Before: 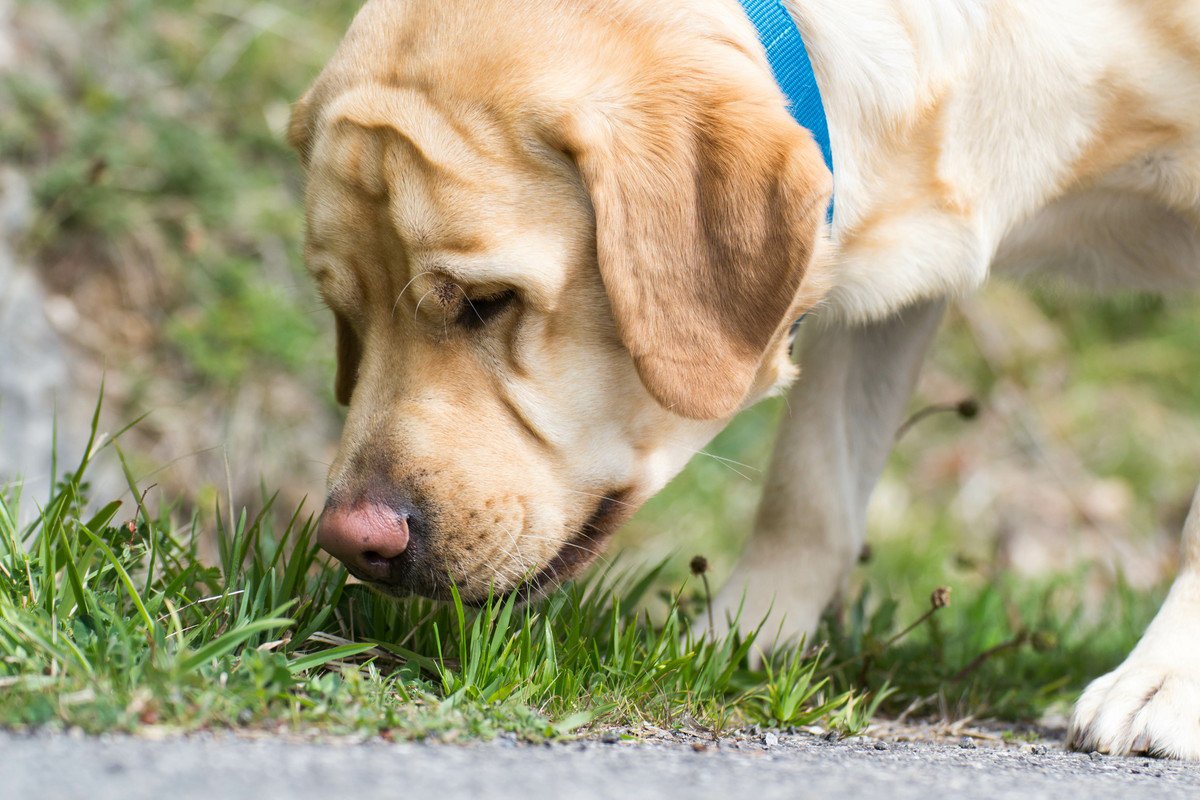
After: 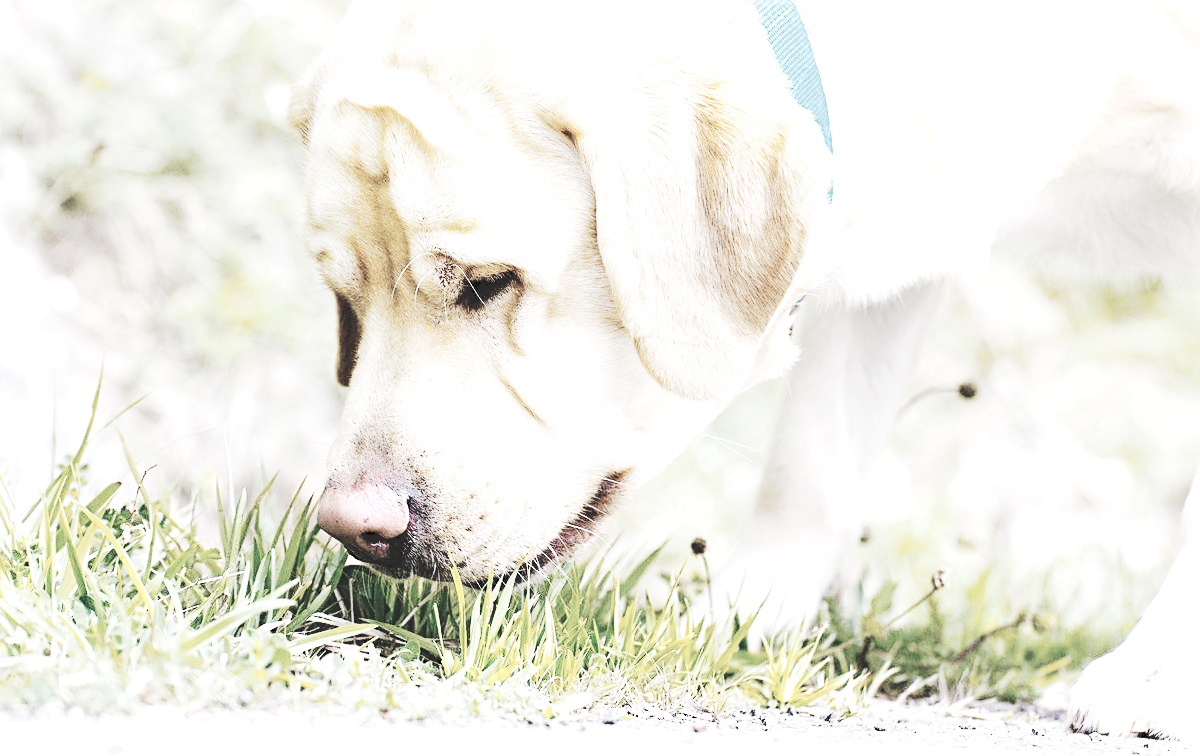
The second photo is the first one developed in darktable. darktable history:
exposure: black level correction 0, exposure 1.173 EV, compensate exposure bias true, compensate highlight preservation false
color zones: curves: ch1 [(0, 0.34) (0.143, 0.164) (0.286, 0.152) (0.429, 0.176) (0.571, 0.173) (0.714, 0.188) (0.857, 0.199) (1, 0.34)]
color balance rgb: perceptual saturation grading › global saturation 20%, global vibrance 20%
white balance: red 1.004, blue 1.096
base curve: curves: ch0 [(0, 0) (0, 0.001) (0.001, 0.001) (0.004, 0.002) (0.007, 0.004) (0.015, 0.013) (0.033, 0.045) (0.052, 0.096) (0.075, 0.17) (0.099, 0.241) (0.163, 0.42) (0.219, 0.55) (0.259, 0.616) (0.327, 0.722) (0.365, 0.765) (0.522, 0.873) (0.547, 0.881) (0.689, 0.919) (0.826, 0.952) (1, 1)], preserve colors none
tone curve: curves: ch0 [(0, 0) (0.003, 0.17) (0.011, 0.17) (0.025, 0.17) (0.044, 0.168) (0.069, 0.167) (0.1, 0.173) (0.136, 0.181) (0.177, 0.199) (0.224, 0.226) (0.277, 0.271) (0.335, 0.333) (0.399, 0.419) (0.468, 0.52) (0.543, 0.621) (0.623, 0.716) (0.709, 0.795) (0.801, 0.867) (0.898, 0.914) (1, 1)], preserve colors none
sharpen: on, module defaults
crop and rotate: top 2.479%, bottom 3.018%
